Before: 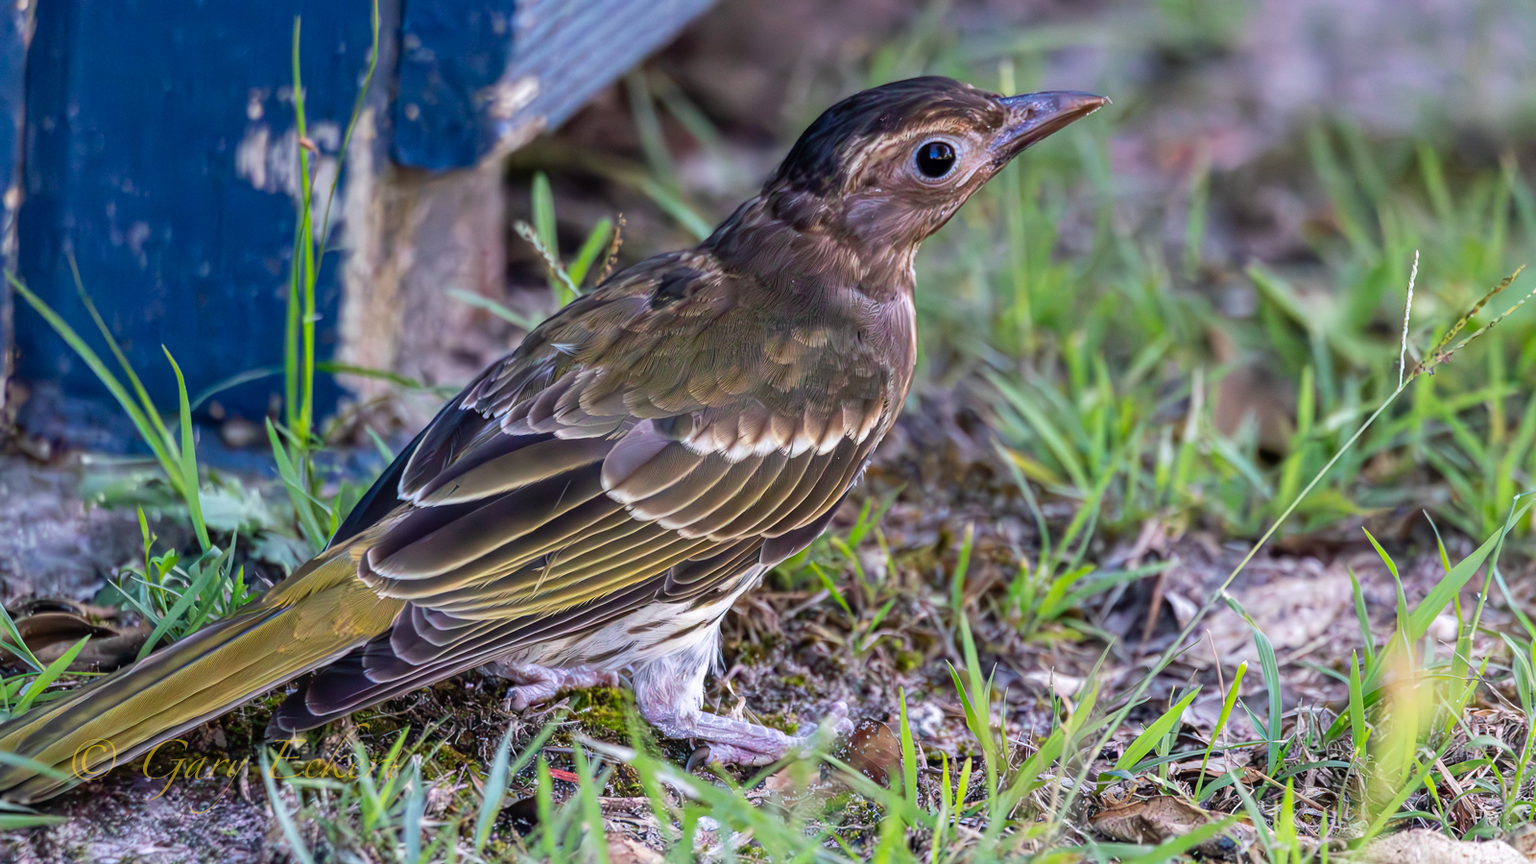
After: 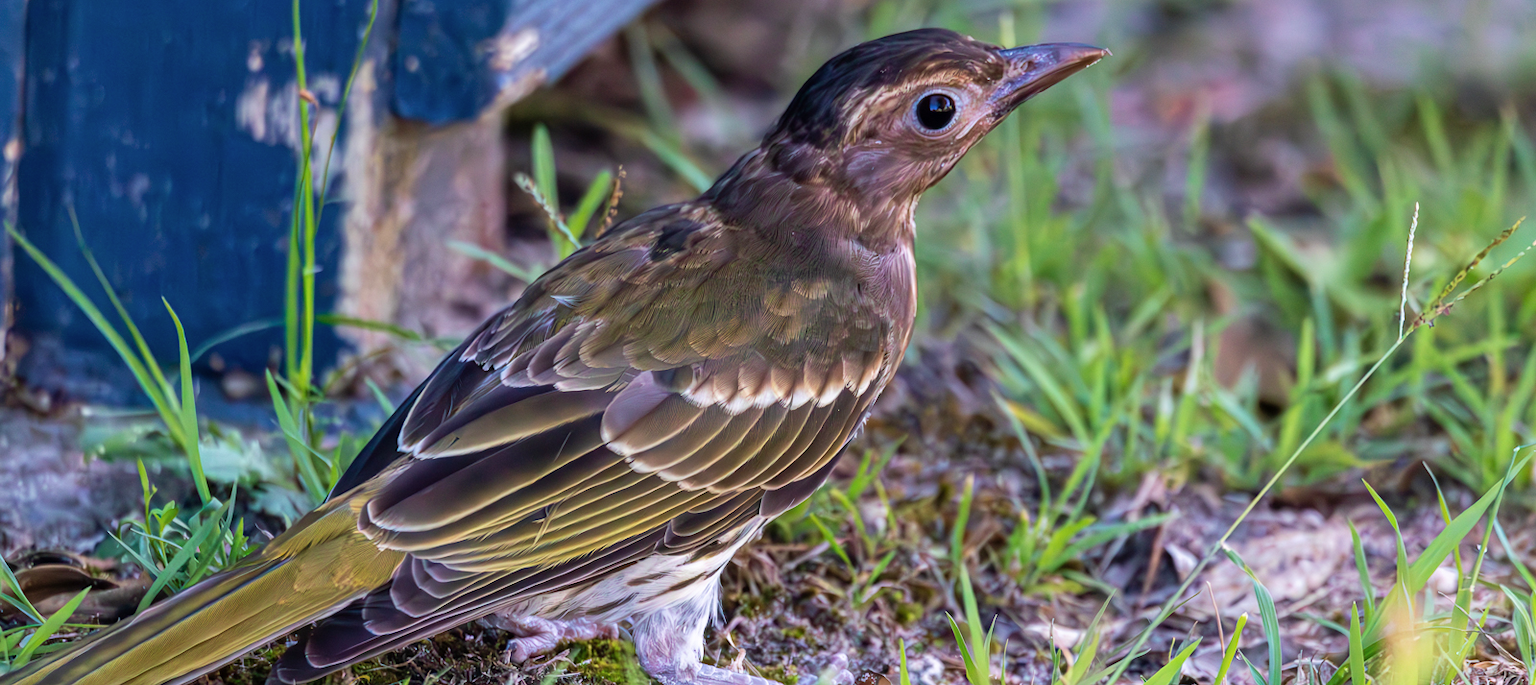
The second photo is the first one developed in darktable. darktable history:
contrast brightness saturation: saturation -0.063
crop and rotate: top 5.654%, bottom 14.976%
velvia: strength 26.86%
